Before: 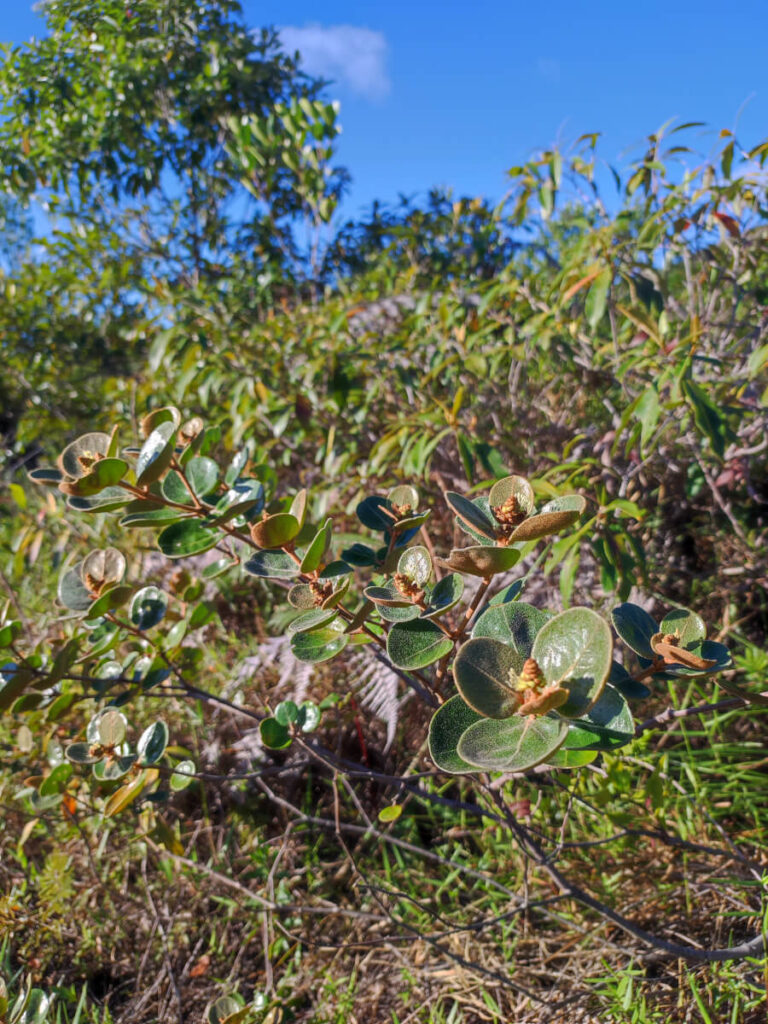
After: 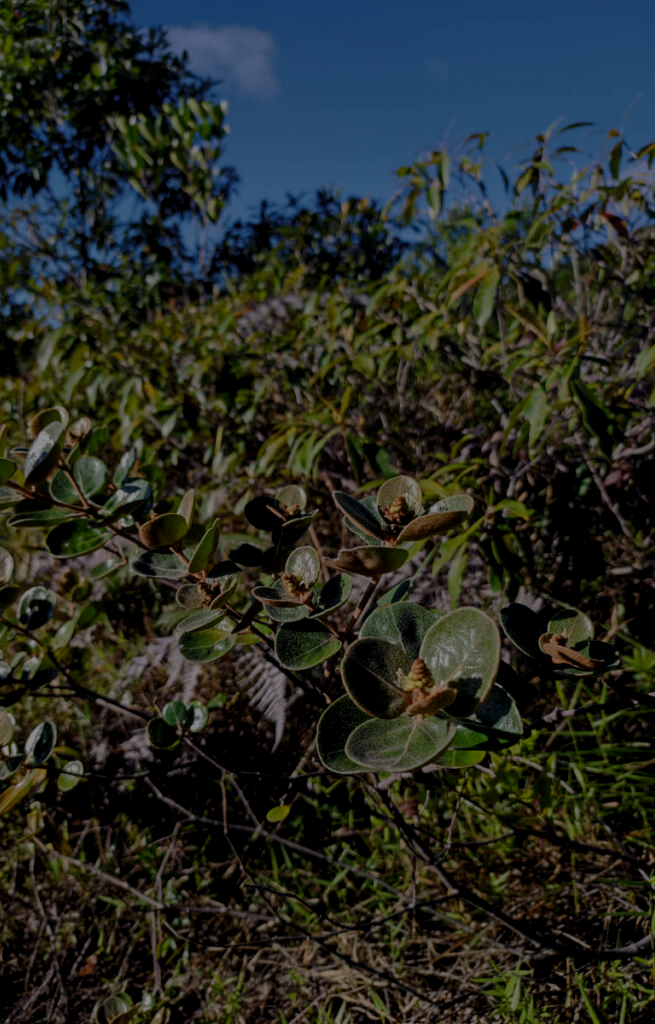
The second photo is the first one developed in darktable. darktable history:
filmic rgb: middle gray luminance 30%, black relative exposure -9 EV, white relative exposure 7 EV, threshold 6 EV, target black luminance 0%, hardness 2.94, latitude 2.04%, contrast 0.963, highlights saturation mix 5%, shadows ↔ highlights balance 12.16%, add noise in highlights 0, preserve chrominance no, color science v3 (2019), use custom middle-gray values true, iterations of high-quality reconstruction 0, contrast in highlights soft, enable highlight reconstruction true
exposure: black level correction 0, exposure -0.721 EV, compensate highlight preservation false
levels: levels [0.029, 0.545, 0.971]
crop and rotate: left 14.584%
